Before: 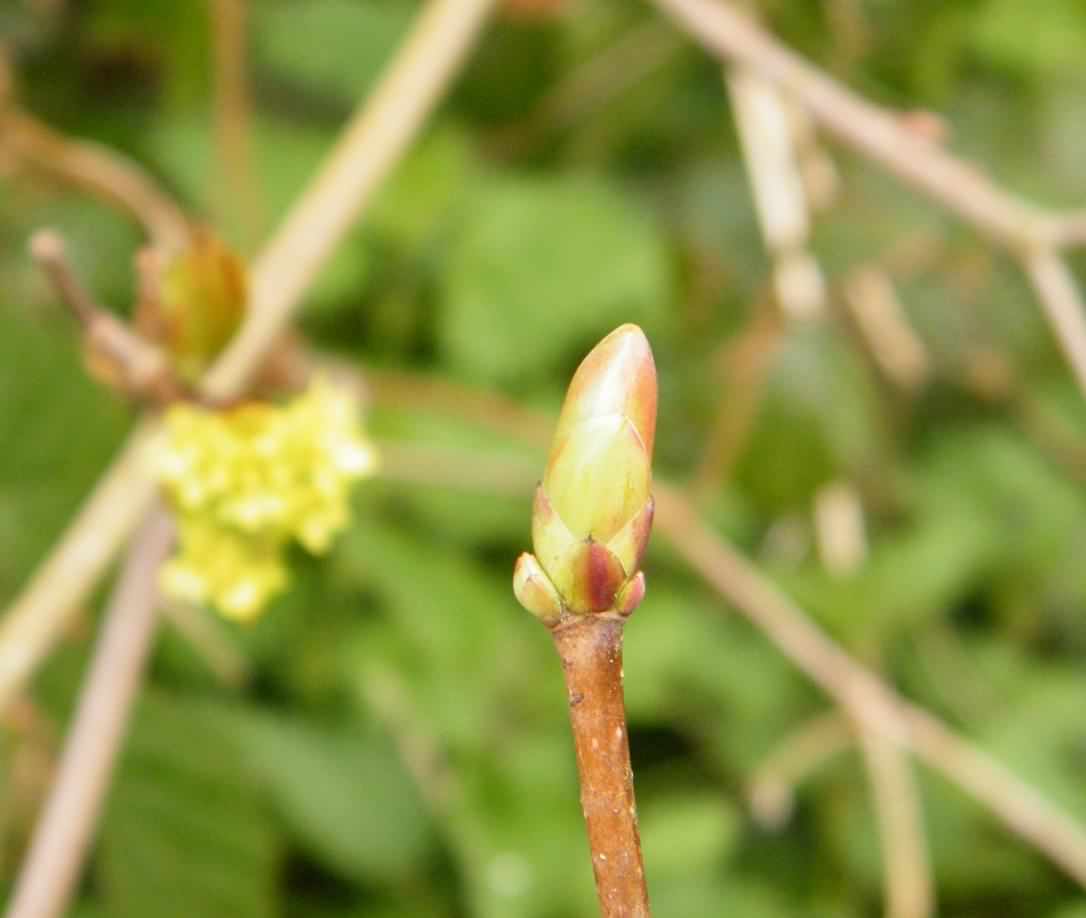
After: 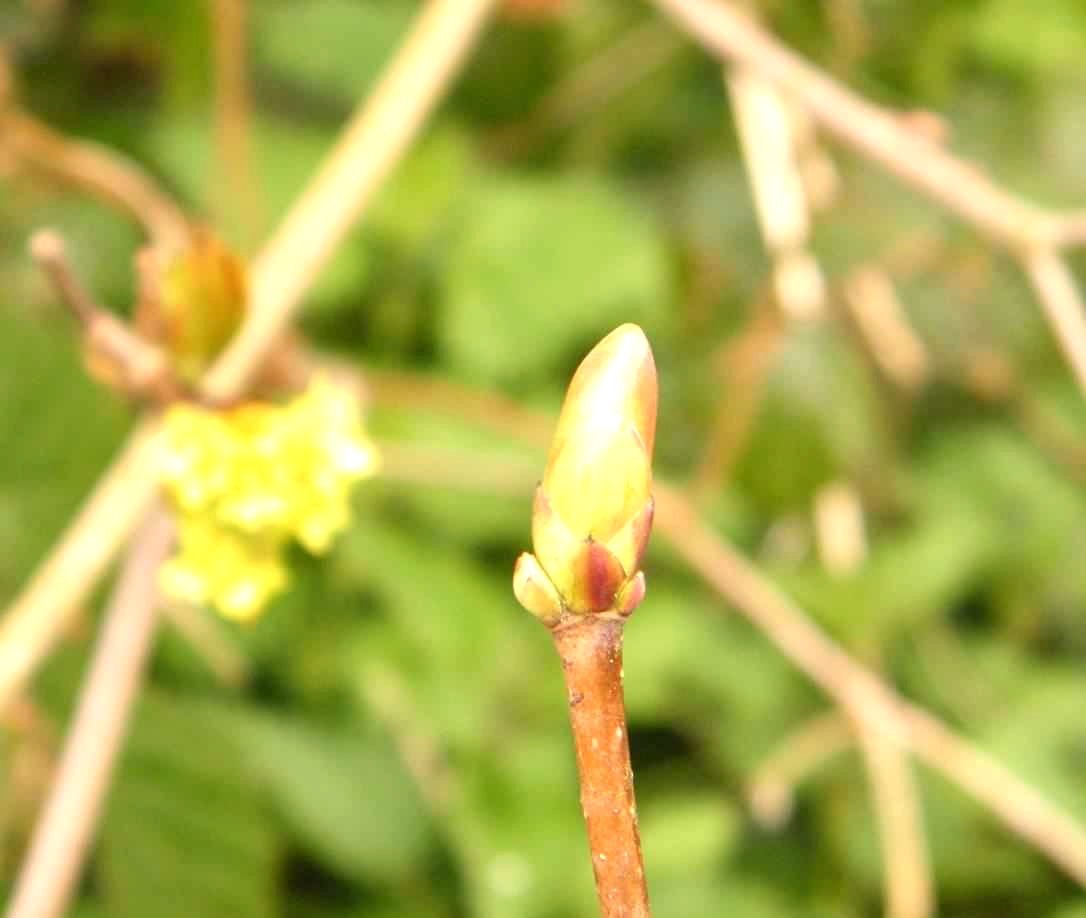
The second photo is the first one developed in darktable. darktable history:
white balance: red 1.045, blue 0.932
exposure: black level correction 0, exposure 0.5 EV, compensate highlight preservation false
